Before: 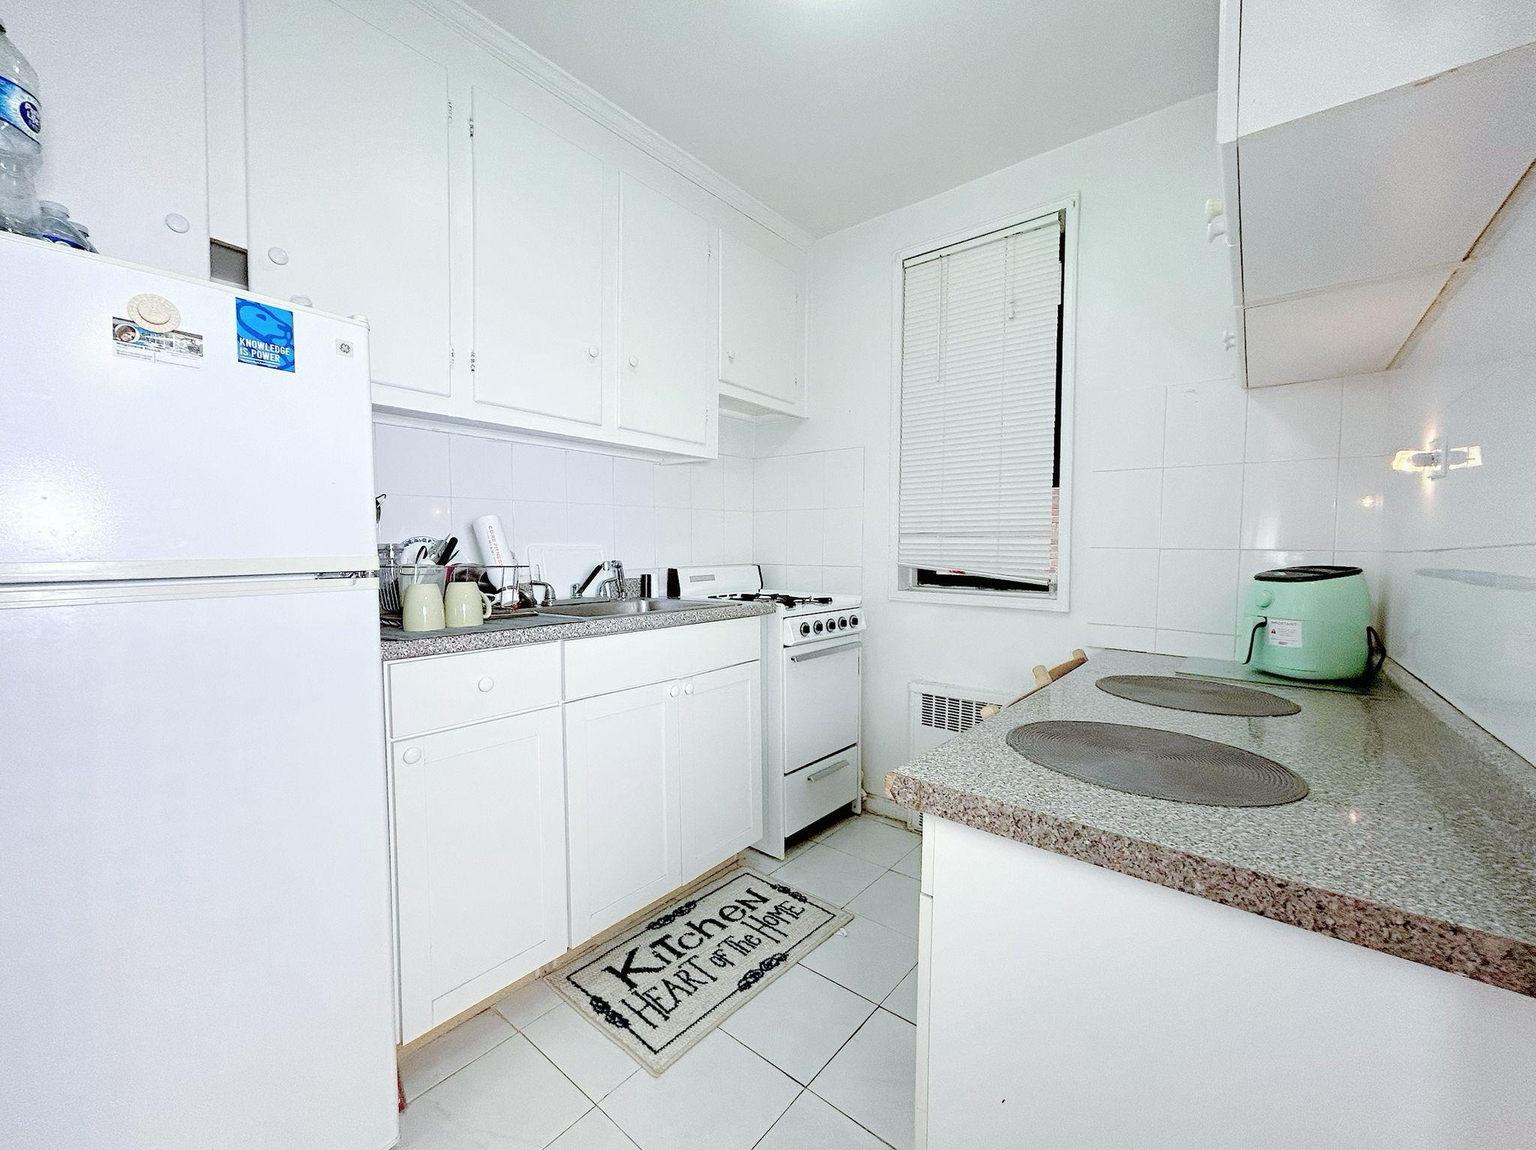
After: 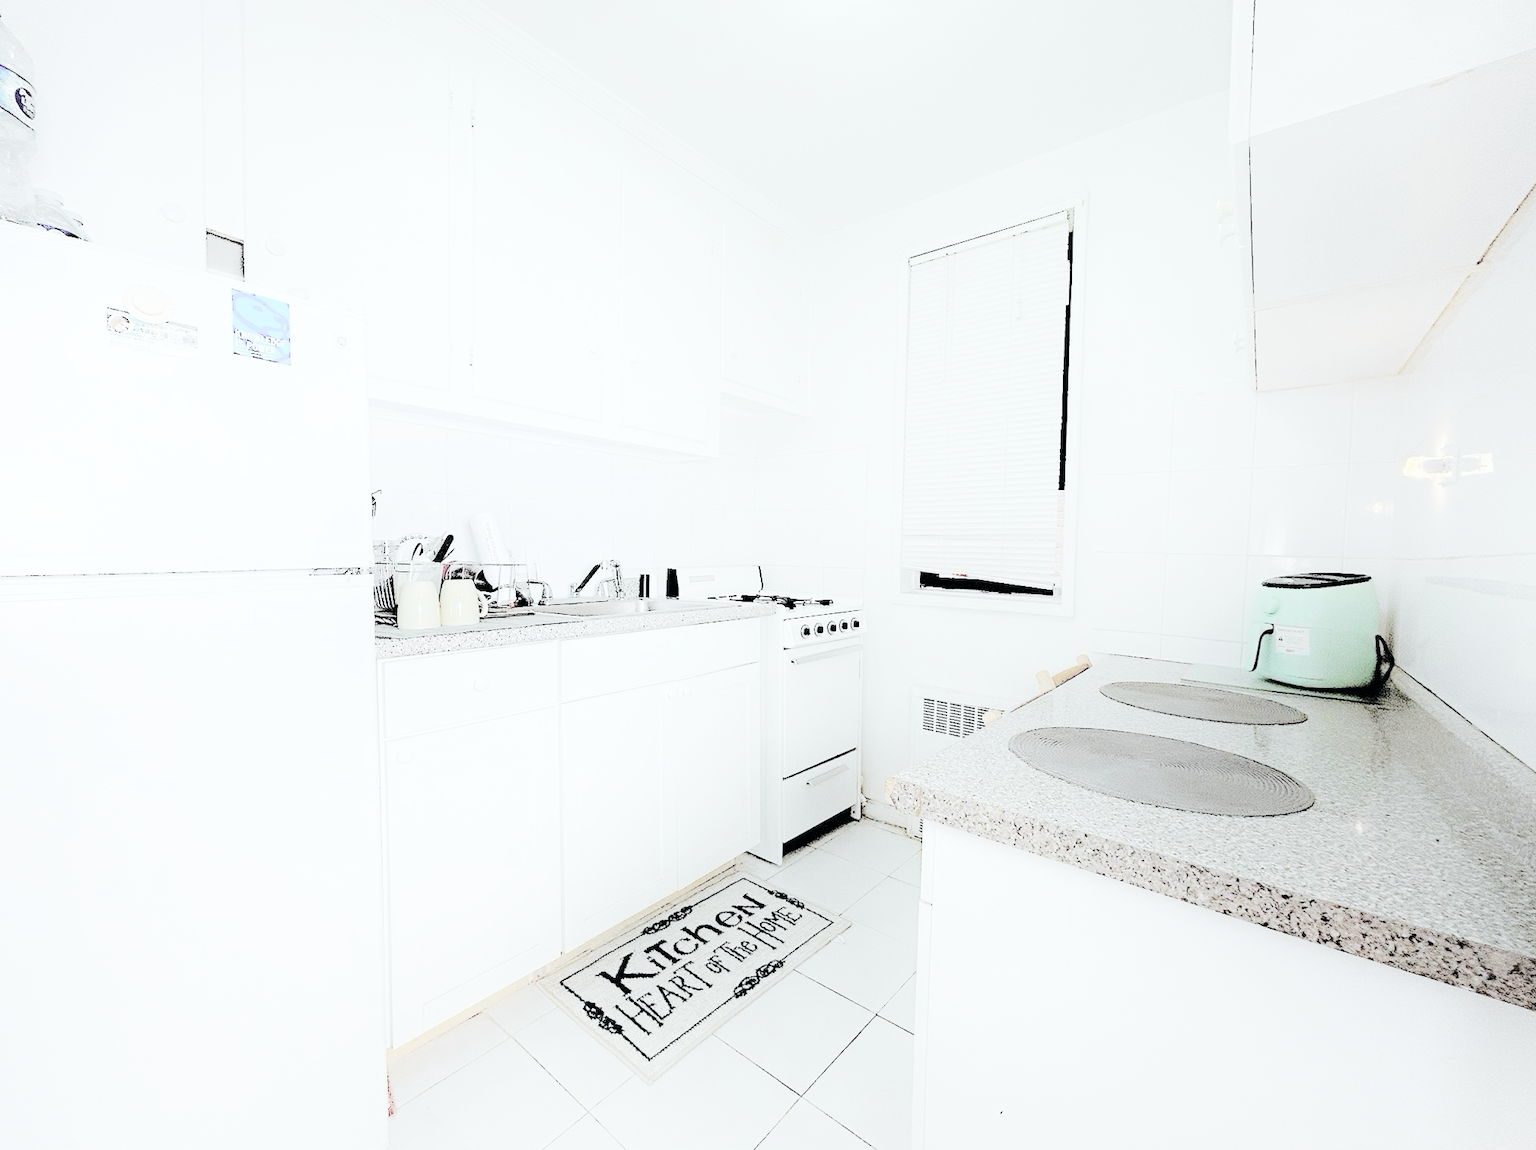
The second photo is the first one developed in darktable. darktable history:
crop and rotate: angle -0.61°
shadows and highlights: shadows -41.54, highlights 63.25, soften with gaussian
exposure: black level correction 0.001, compensate highlight preservation false
tone curve: curves: ch0 [(0, 0) (0.037, 0.011) (0.131, 0.108) (0.279, 0.279) (0.476, 0.554) (0.617, 0.693) (0.704, 0.77) (0.813, 0.852) (0.916, 0.924) (1, 0.993)]; ch1 [(0, 0) (0.318, 0.278) (0.444, 0.427) (0.493, 0.492) (0.508, 0.502) (0.534, 0.529) (0.562, 0.563) (0.626, 0.662) (0.746, 0.764) (1, 1)]; ch2 [(0, 0) (0.316, 0.292) (0.381, 0.37) (0.423, 0.448) (0.476, 0.492) (0.502, 0.498) (0.522, 0.518) (0.533, 0.532) (0.586, 0.631) (0.634, 0.663) (0.7, 0.7) (0.861, 0.808) (1, 0.951)], color space Lab, independent channels
contrast brightness saturation: brightness 0.181, saturation -0.517
